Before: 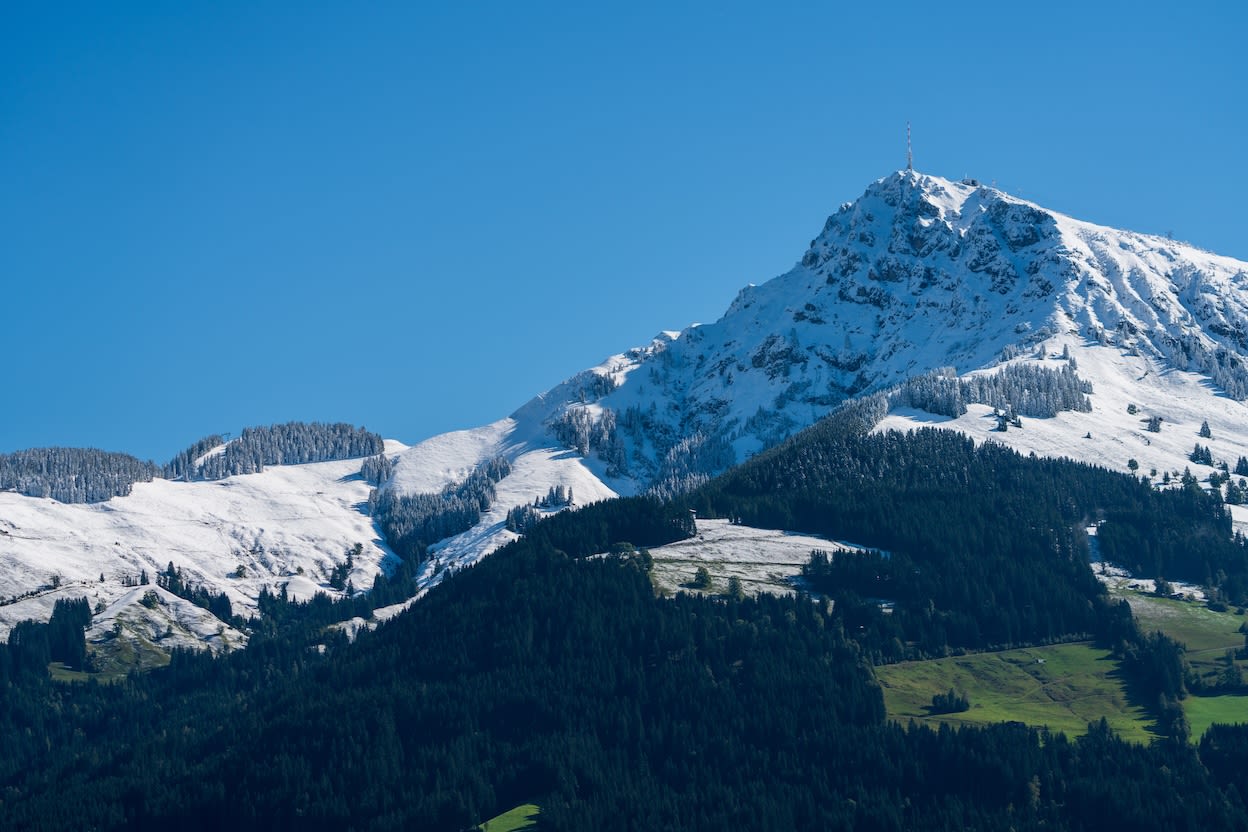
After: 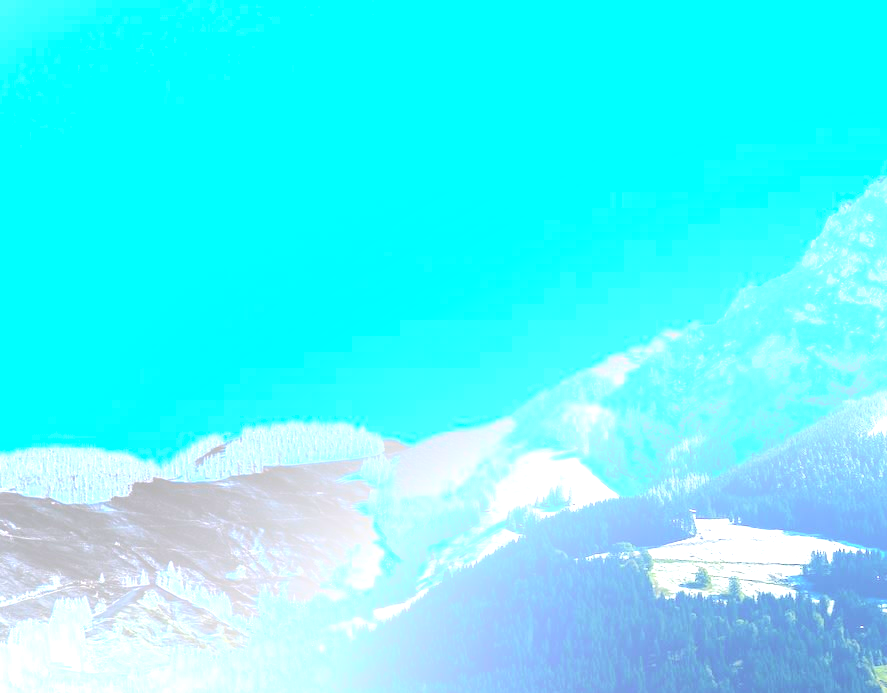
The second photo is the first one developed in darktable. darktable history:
exposure: black level correction 0.001, exposure 2.607 EV, compensate exposure bias true, compensate highlight preservation false
bloom: size 40%
crop: right 28.885%, bottom 16.626%
